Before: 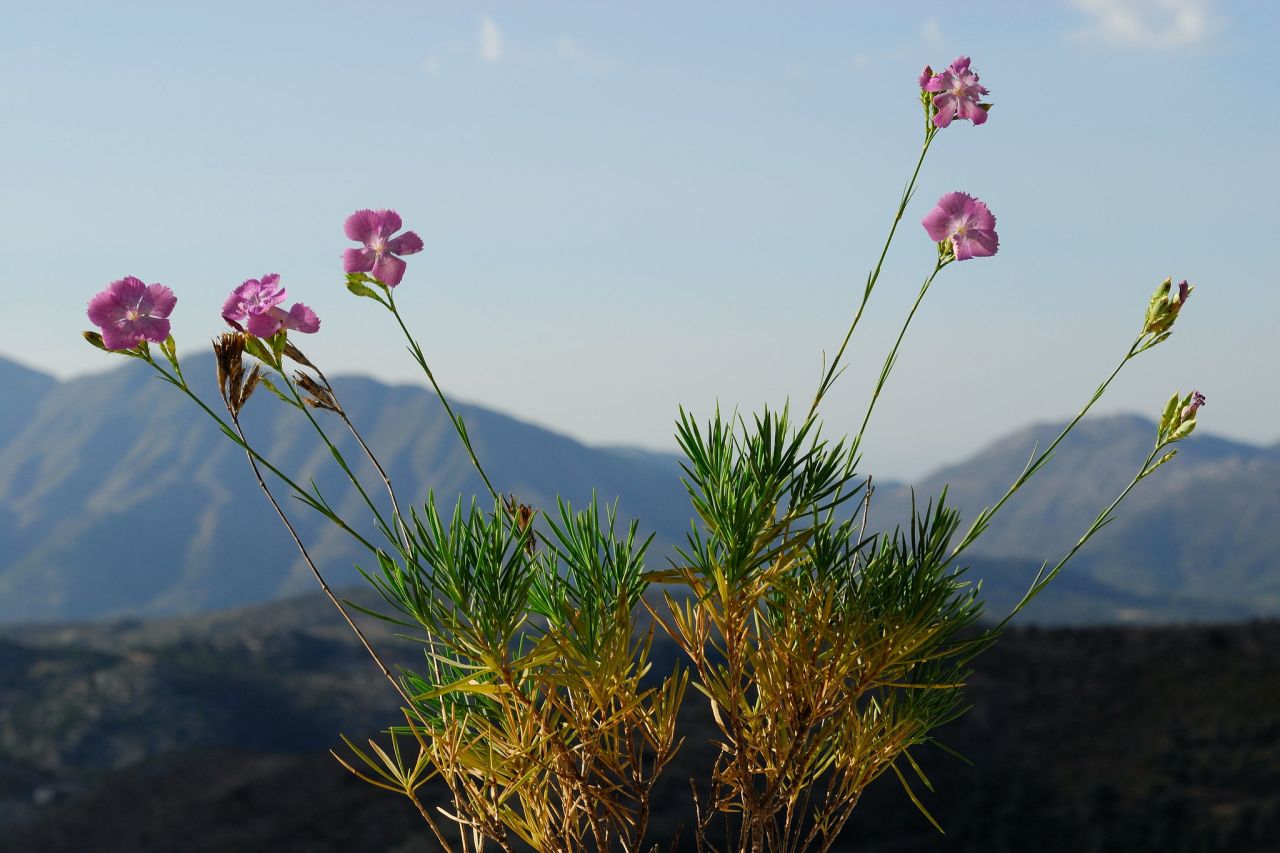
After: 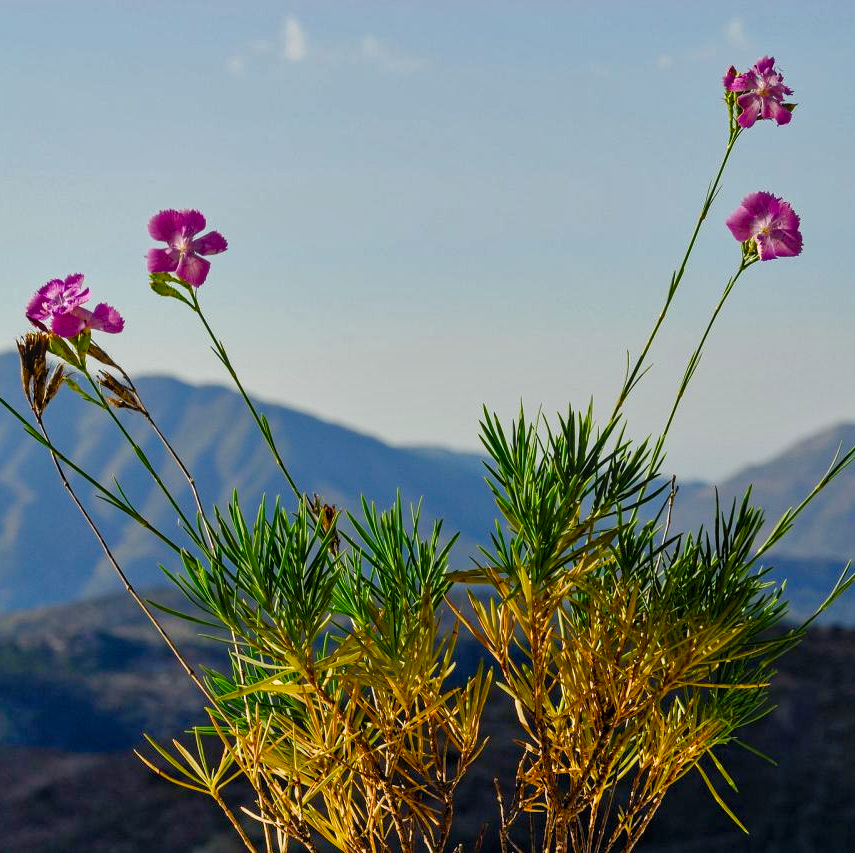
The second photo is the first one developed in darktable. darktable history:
color correction: highlights b* 2.96
local contrast: detail 109%
color balance rgb: shadows lift › chroma 3.147%, shadows lift › hue 280.77°, linear chroma grading › global chroma 8.707%, perceptual saturation grading › global saturation 20%, perceptual saturation grading › highlights -24.987%, perceptual saturation grading › shadows 49.519%, global vibrance 9.654%
crop: left 15.389%, right 17.761%
shadows and highlights: soften with gaussian
contrast equalizer: octaves 7, y [[0.51, 0.537, 0.559, 0.574, 0.599, 0.618], [0.5 ×6], [0.5 ×6], [0 ×6], [0 ×6]], mix 0.608
